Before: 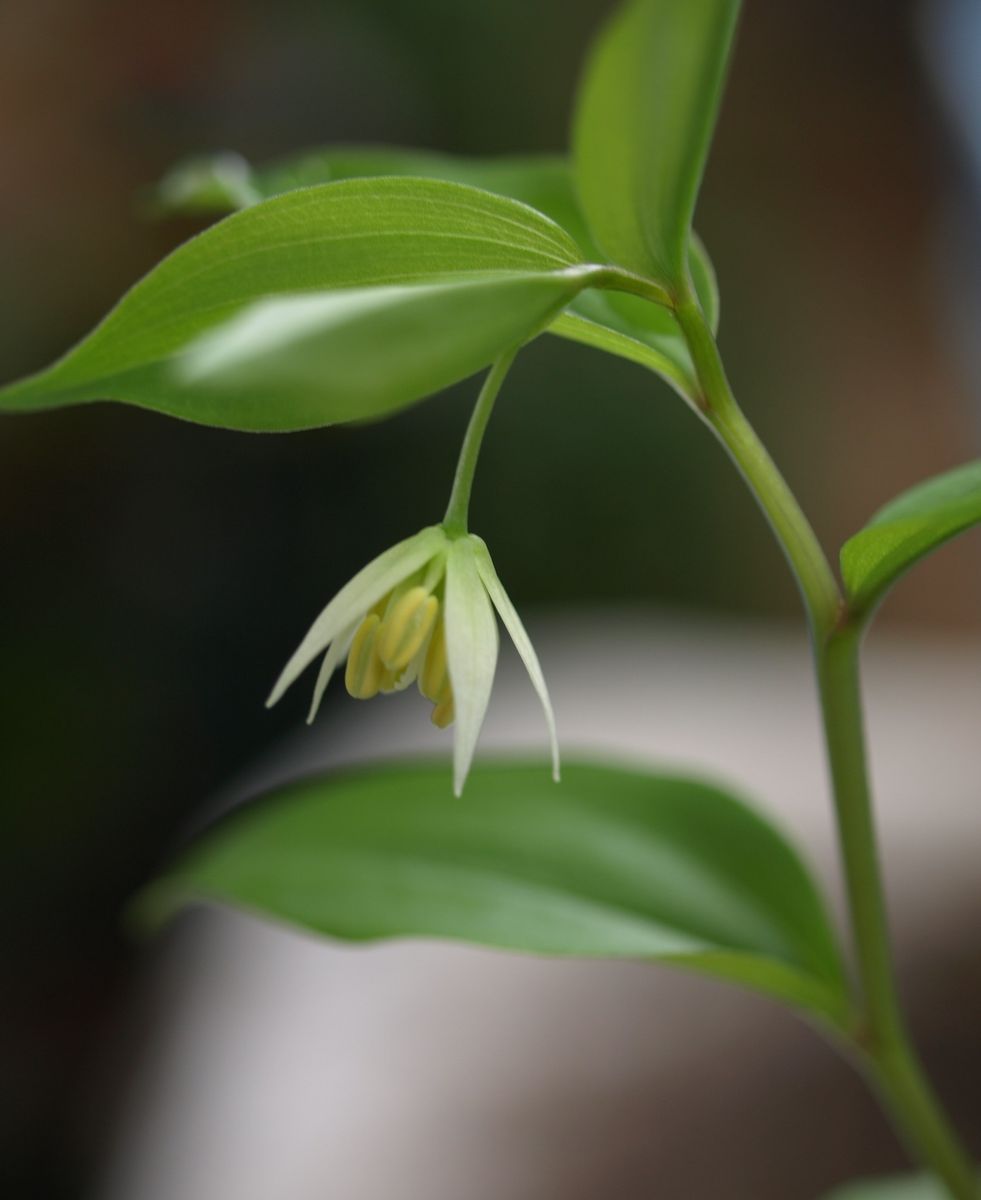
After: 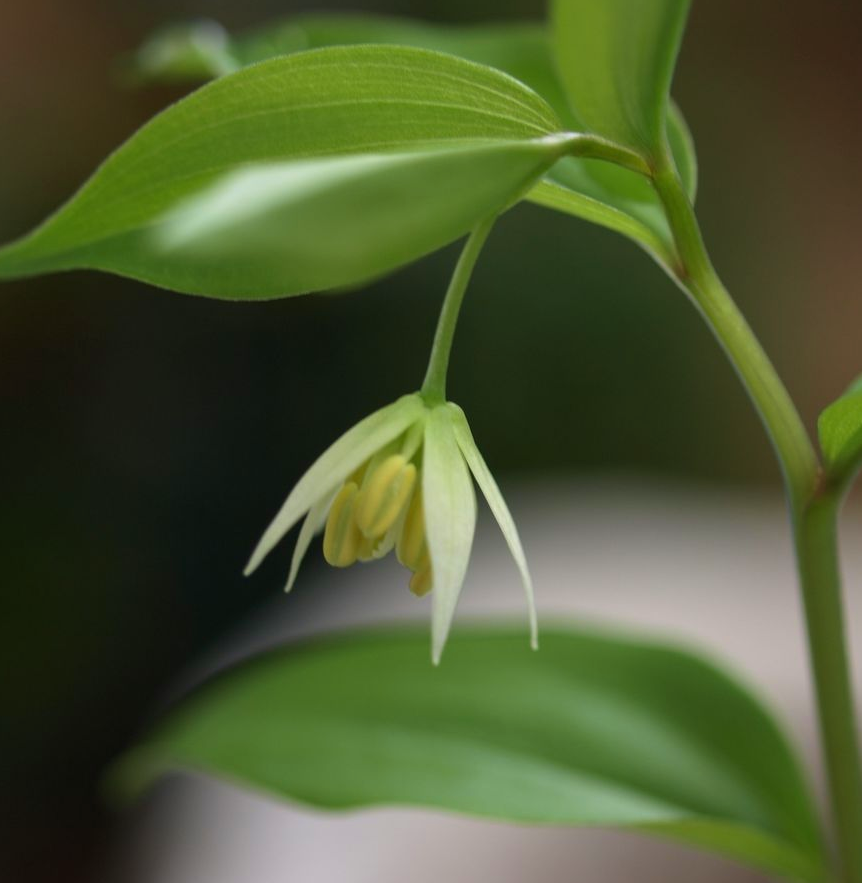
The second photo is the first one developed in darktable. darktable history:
velvia: on, module defaults
crop and rotate: left 2.423%, top 11.01%, right 9.7%, bottom 15.38%
